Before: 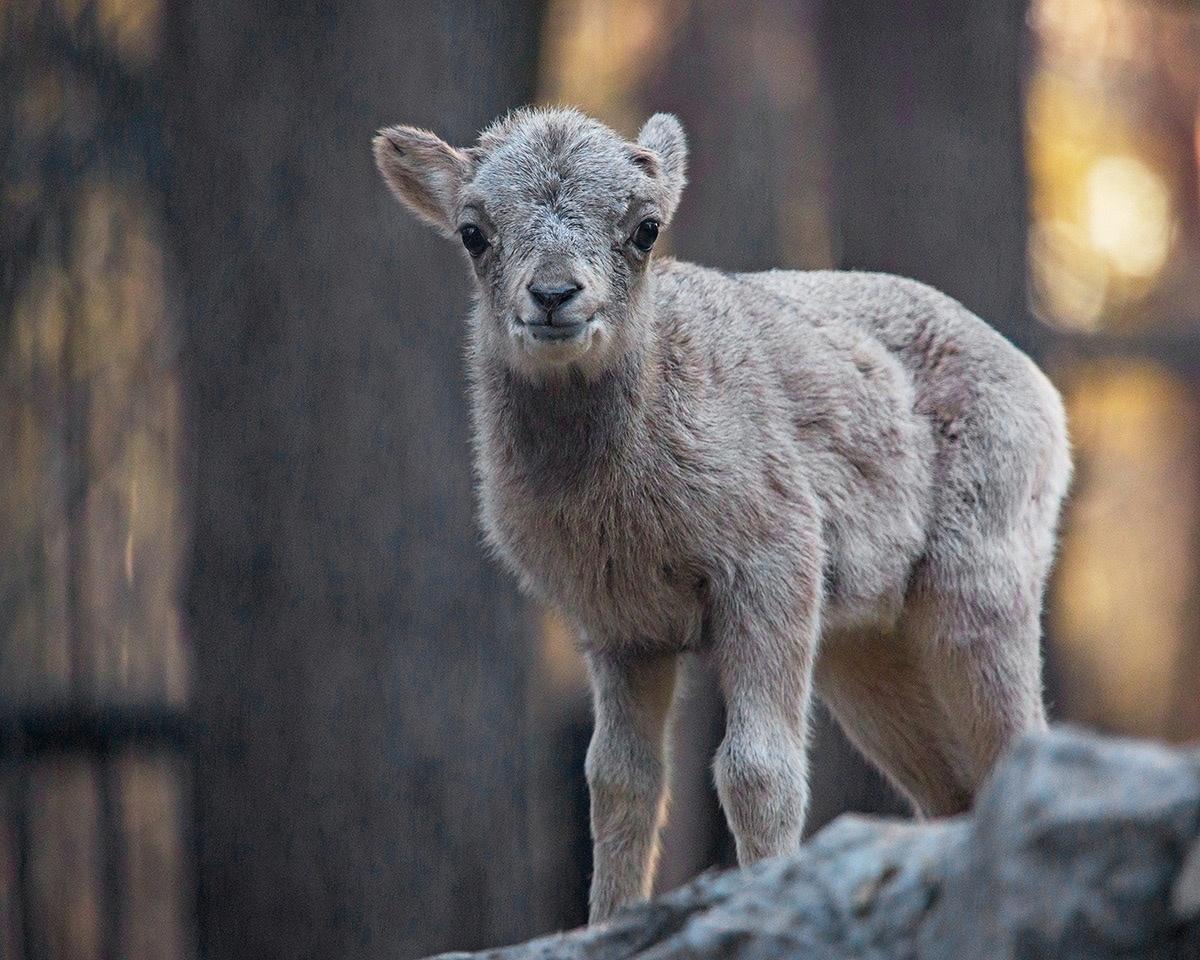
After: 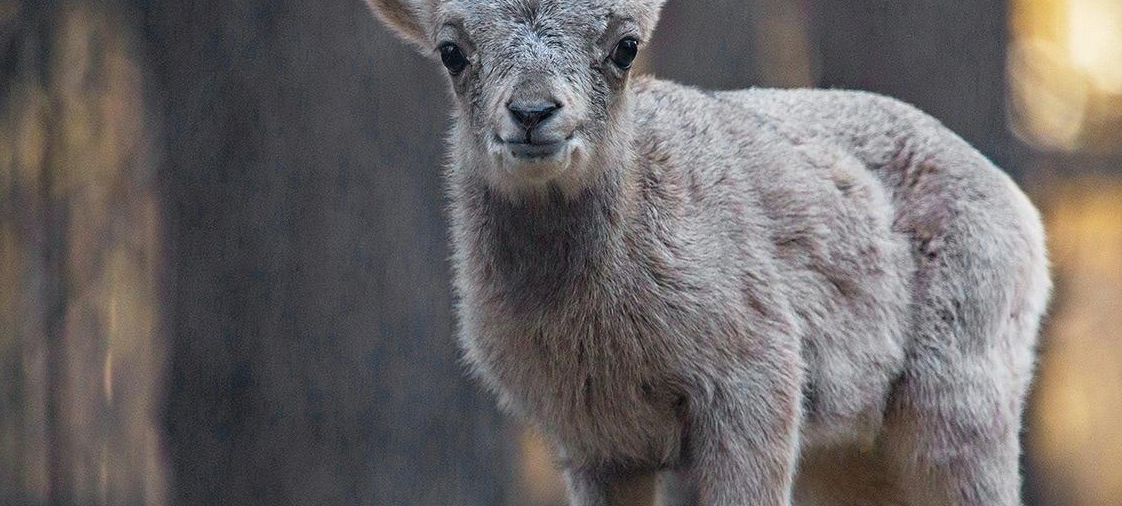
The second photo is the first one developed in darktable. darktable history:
crop: left 1.787%, top 18.983%, right 4.71%, bottom 28.268%
